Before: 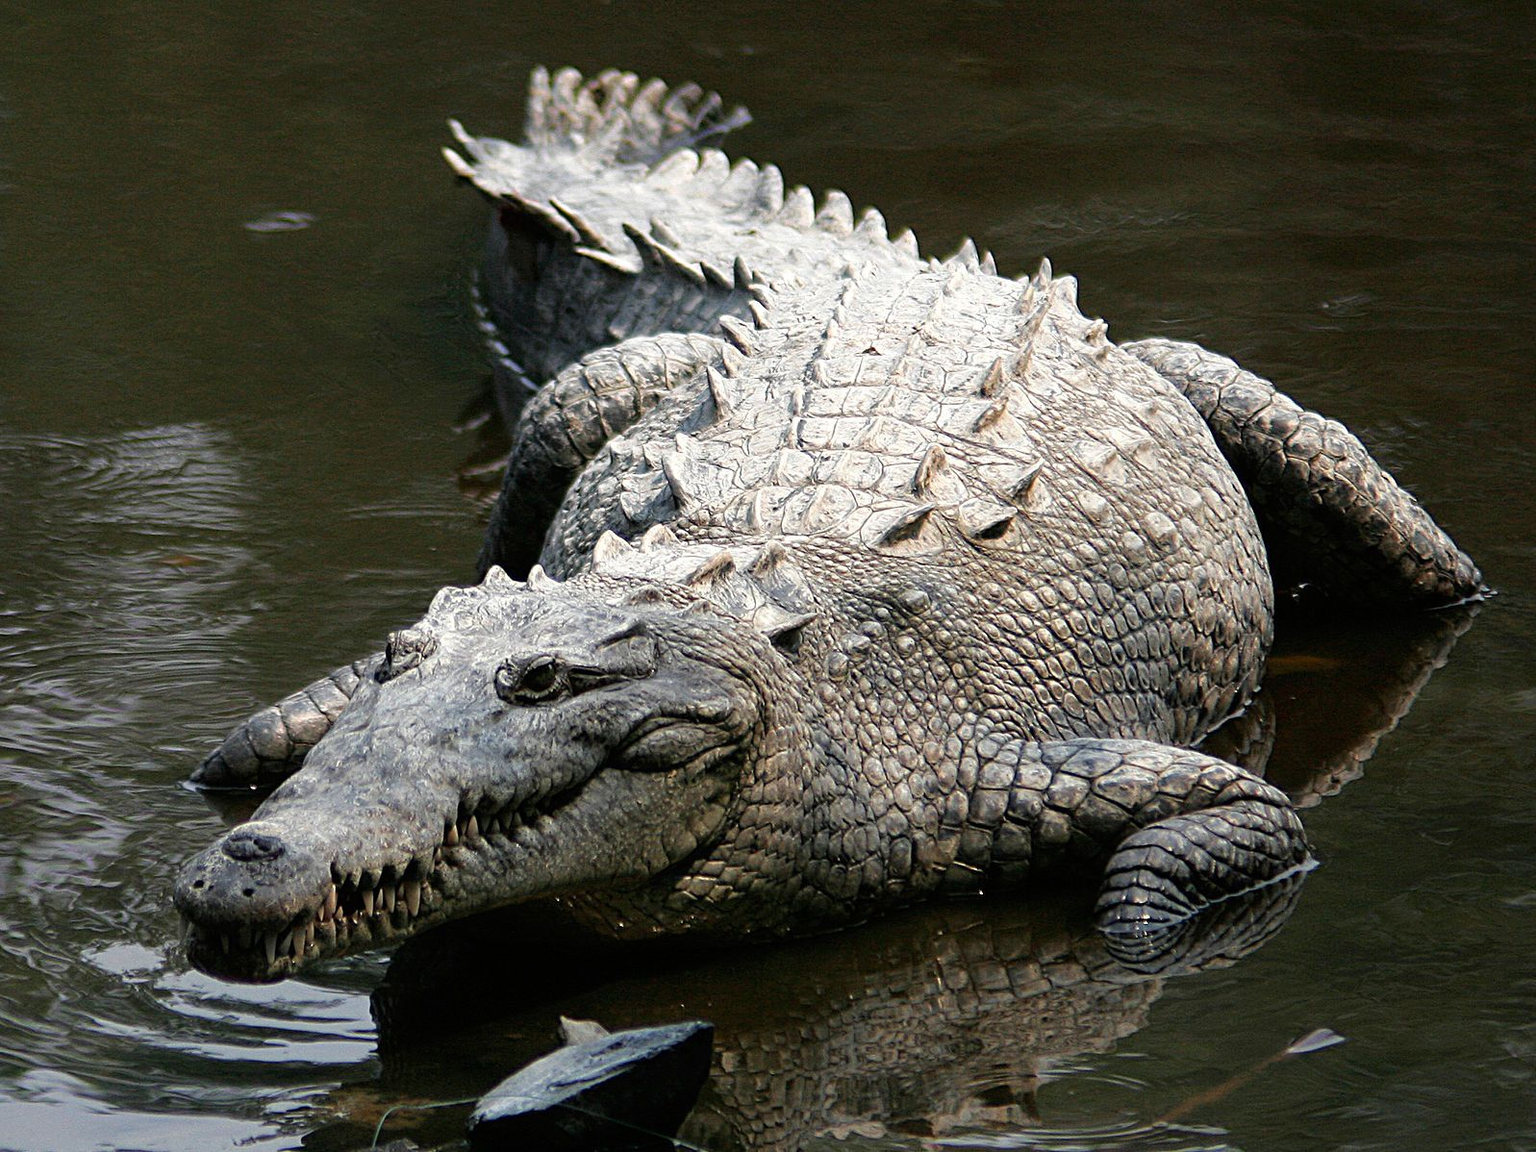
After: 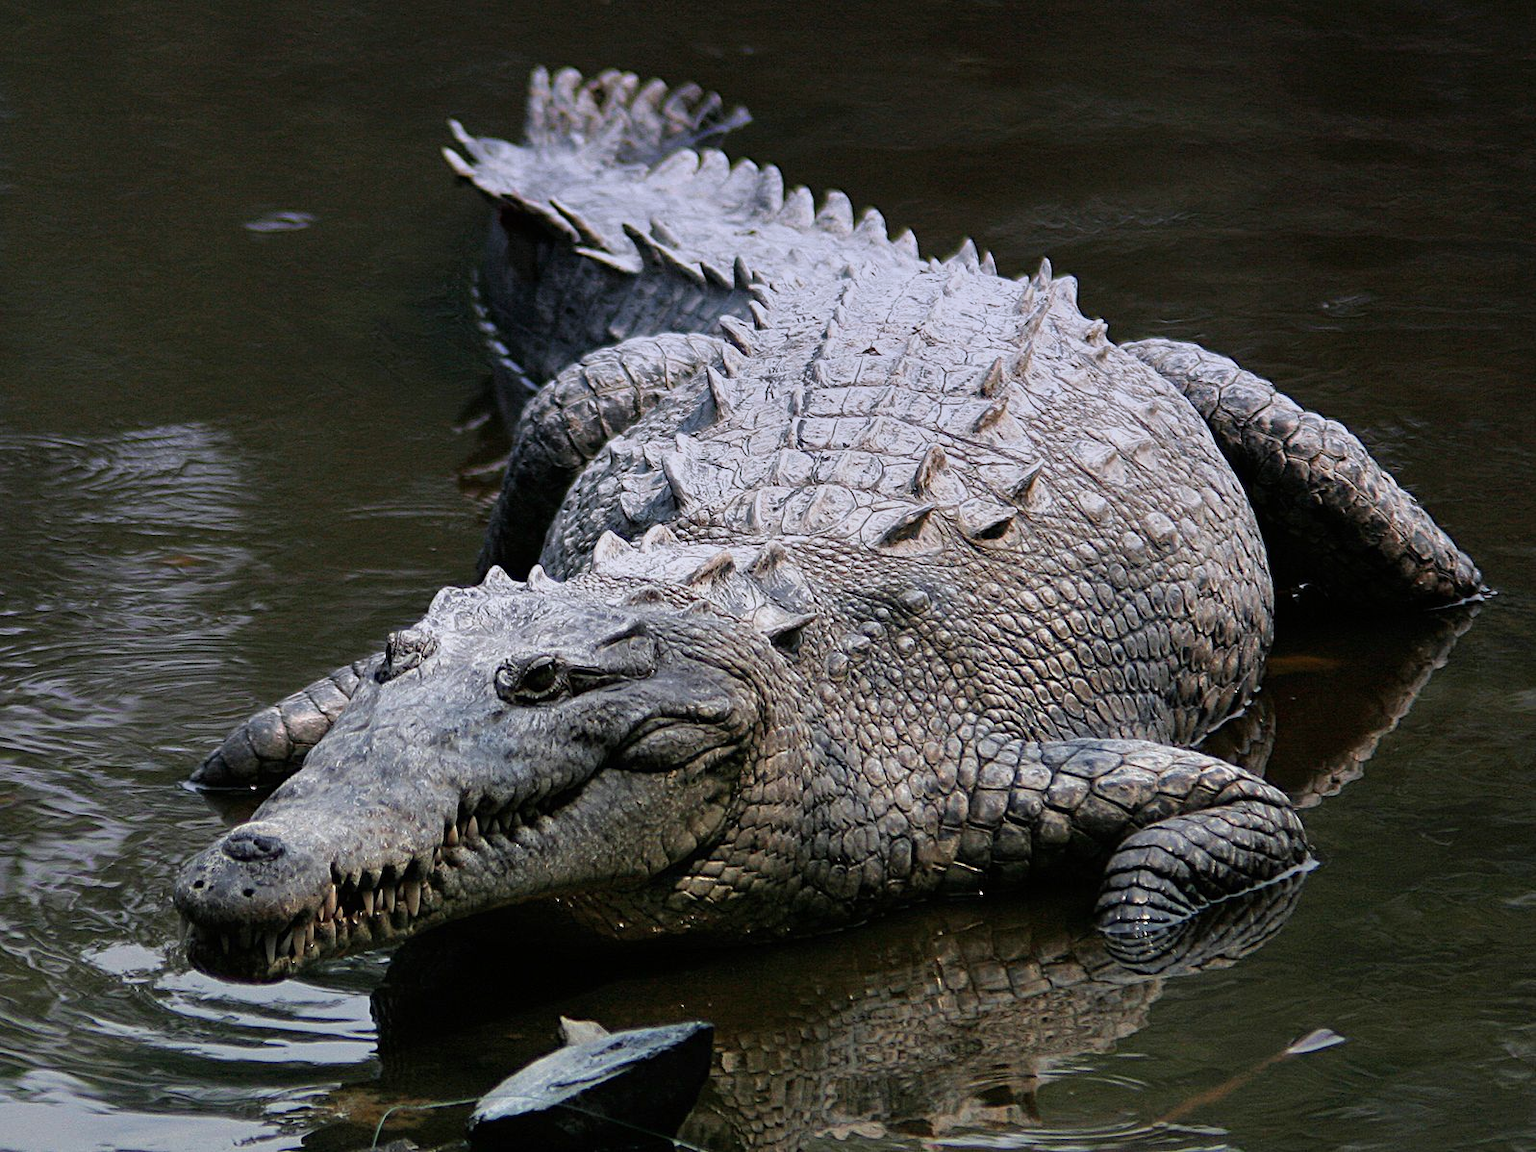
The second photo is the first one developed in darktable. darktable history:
shadows and highlights: shadows 24.5, highlights -78.15, soften with gaussian
graduated density: hue 238.83°, saturation 50%
